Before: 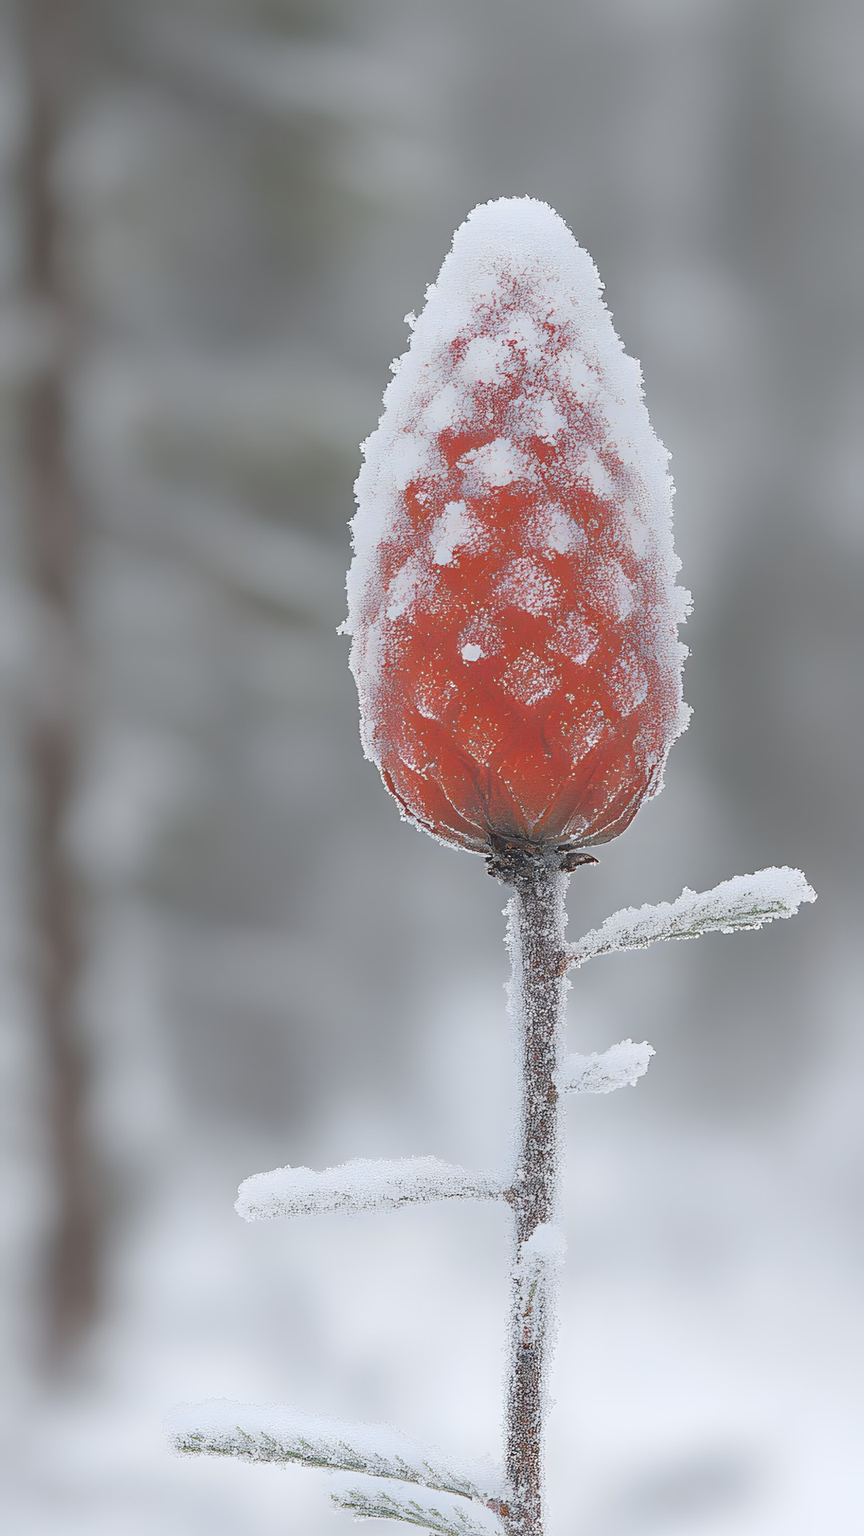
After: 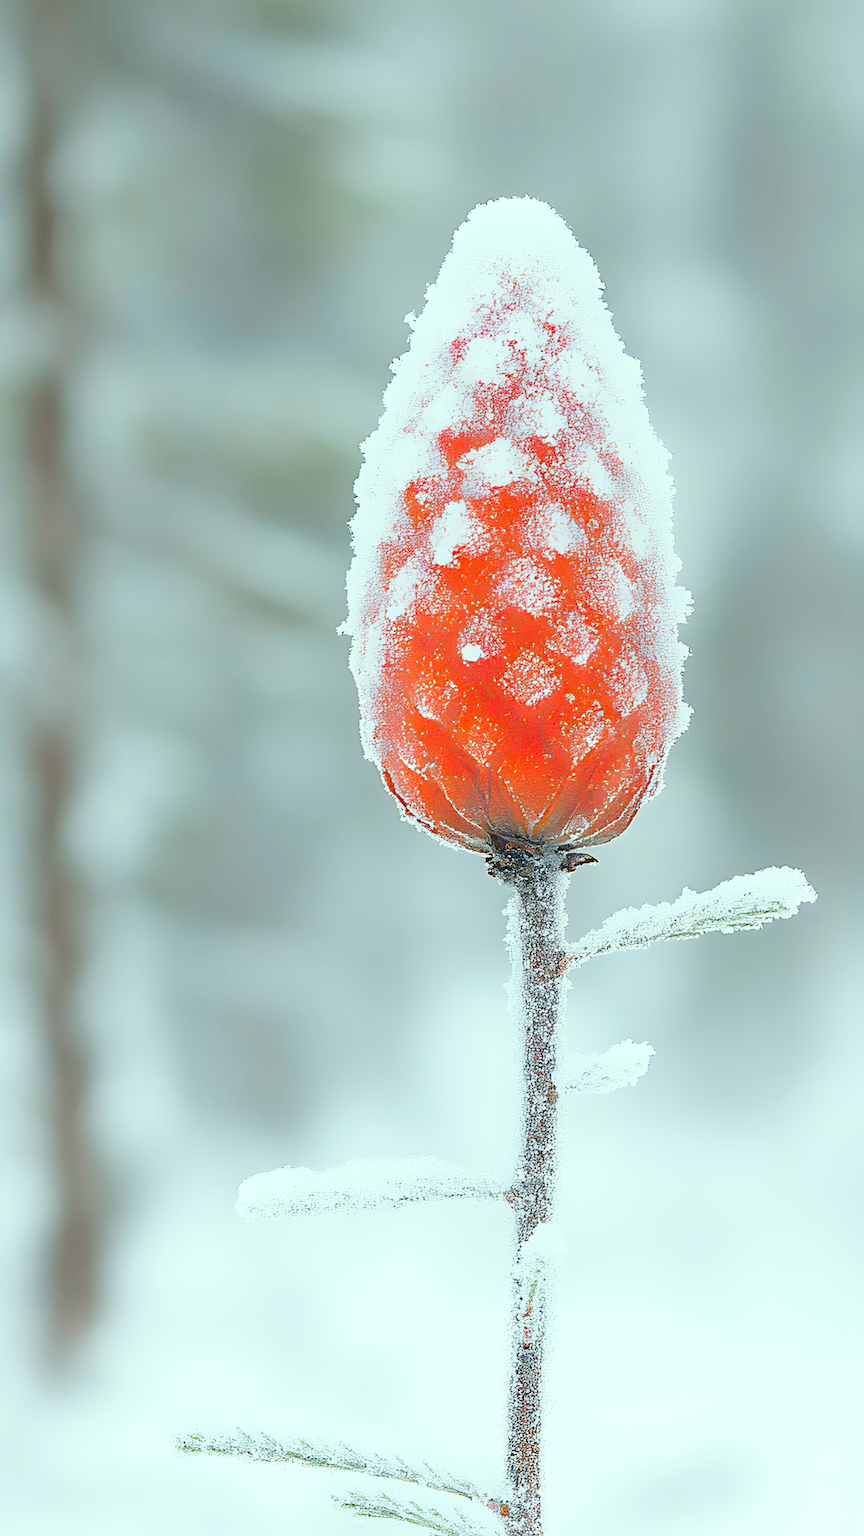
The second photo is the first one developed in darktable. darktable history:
base curve: curves: ch0 [(0, 0) (0.036, 0.037) (0.121, 0.228) (0.46, 0.76) (0.859, 0.983) (1, 1)], preserve colors none
color correction: highlights a* -7.33, highlights b* 1.26, shadows a* -3.55, saturation 1.4
